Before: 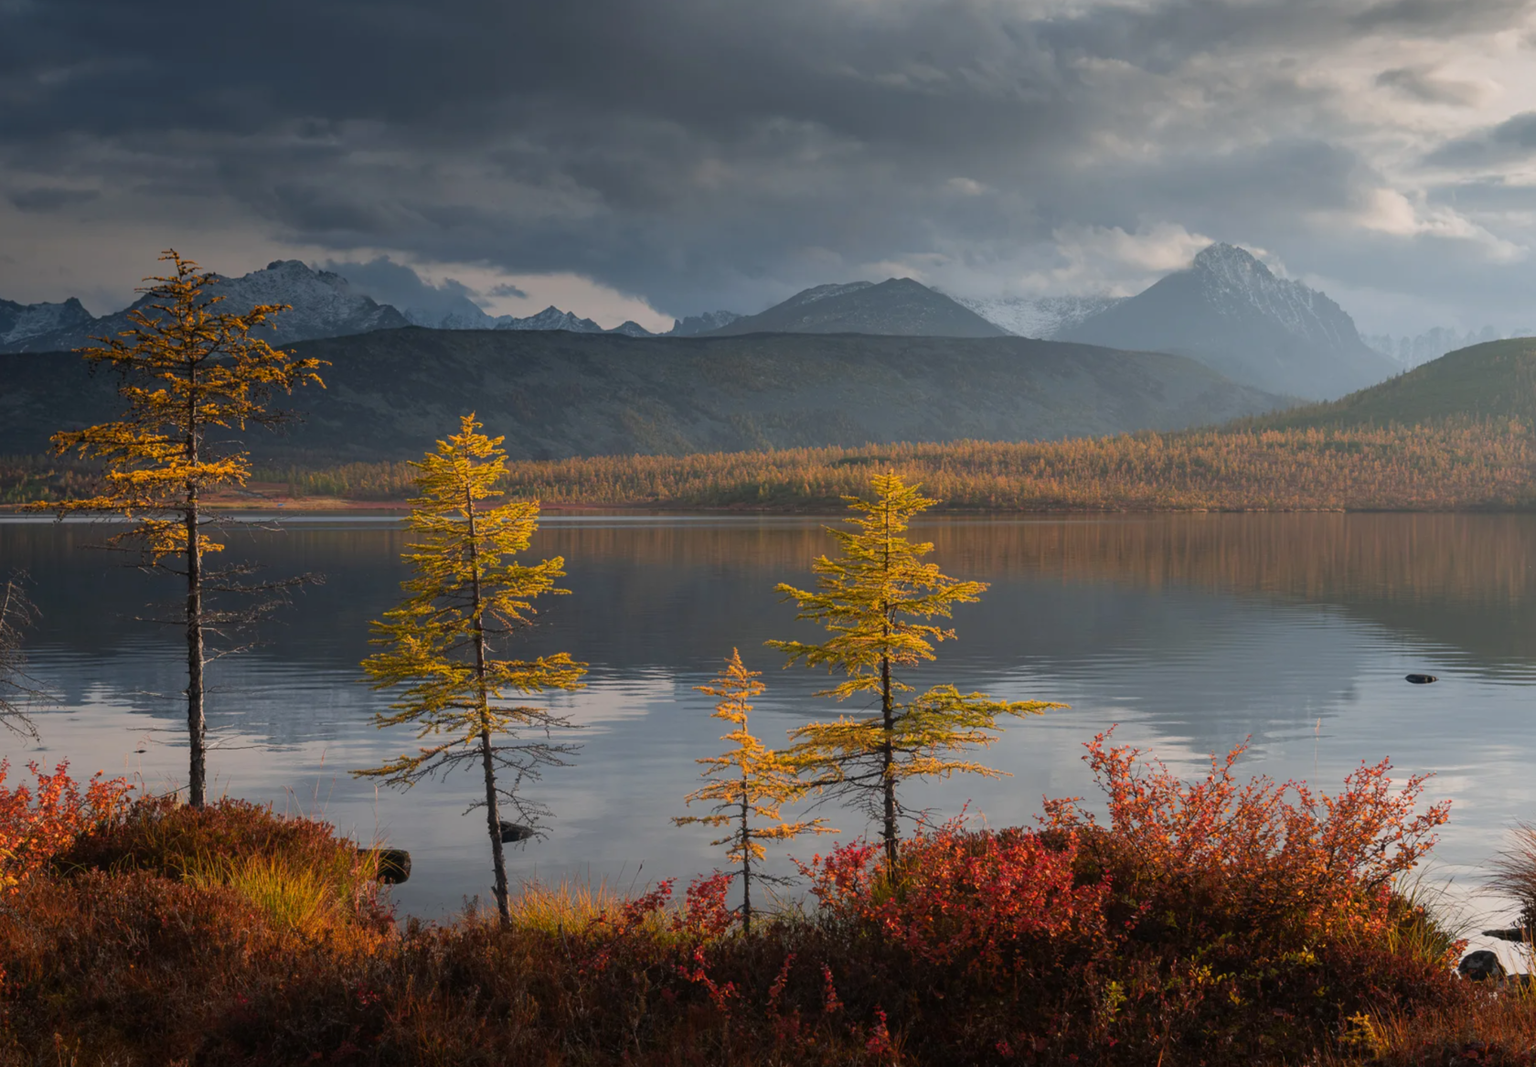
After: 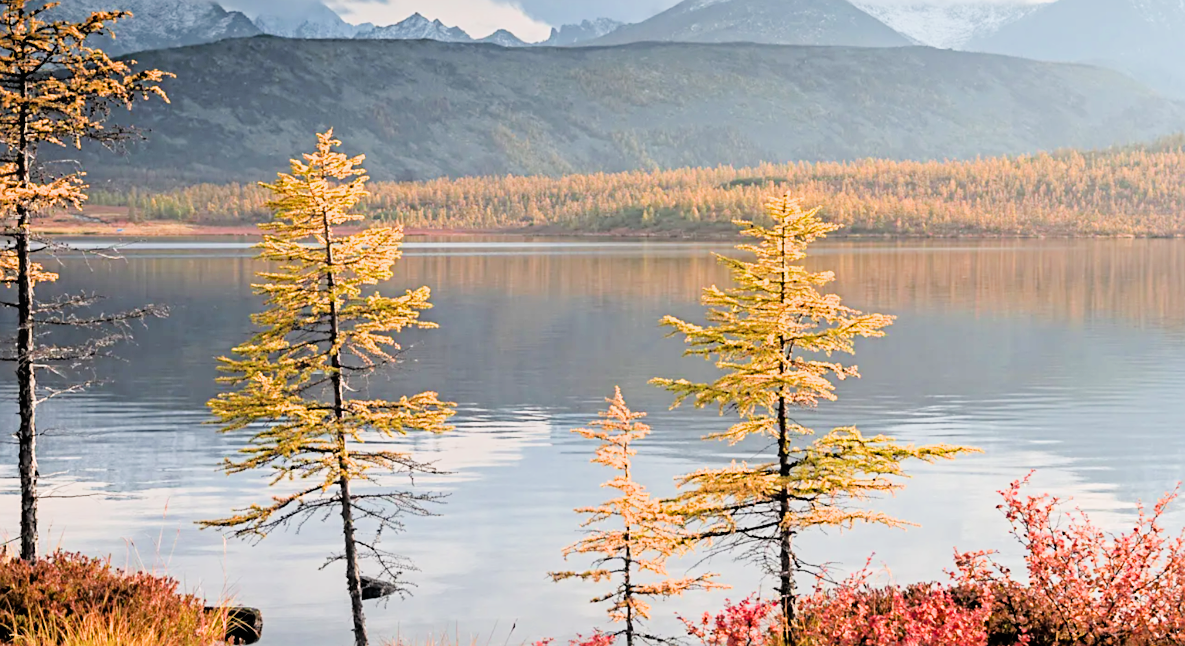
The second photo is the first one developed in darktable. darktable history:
exposure: exposure 1.164 EV, compensate exposure bias true, compensate highlight preservation false
filmic rgb: black relative exposure -4.59 EV, white relative exposure 4.77 EV, threshold 2.99 EV, hardness 2.36, latitude 37.01%, contrast 1.042, highlights saturation mix 1.09%, shadows ↔ highlights balance 1.15%, enable highlight reconstruction true
local contrast: mode bilateral grid, contrast 100, coarseness 100, detail 89%, midtone range 0.2
crop: left 11.168%, top 27.632%, right 18.243%, bottom 16.977%
contrast equalizer: octaves 7, y [[0.5, 0.5, 0.501, 0.63, 0.504, 0.5], [0.5 ×6], [0.5 ×6], [0 ×6], [0 ×6]]
sharpen: on, module defaults
tone equalizer: -8 EV -1.05 EV, -7 EV -0.993 EV, -6 EV -0.903 EV, -5 EV -0.59 EV, -3 EV 0.592 EV, -2 EV 0.871 EV, -1 EV 1 EV, +0 EV 1.07 EV
color calibration: illuminant same as pipeline (D50), adaptation XYZ, x 0.347, y 0.358, temperature 5003.24 K
